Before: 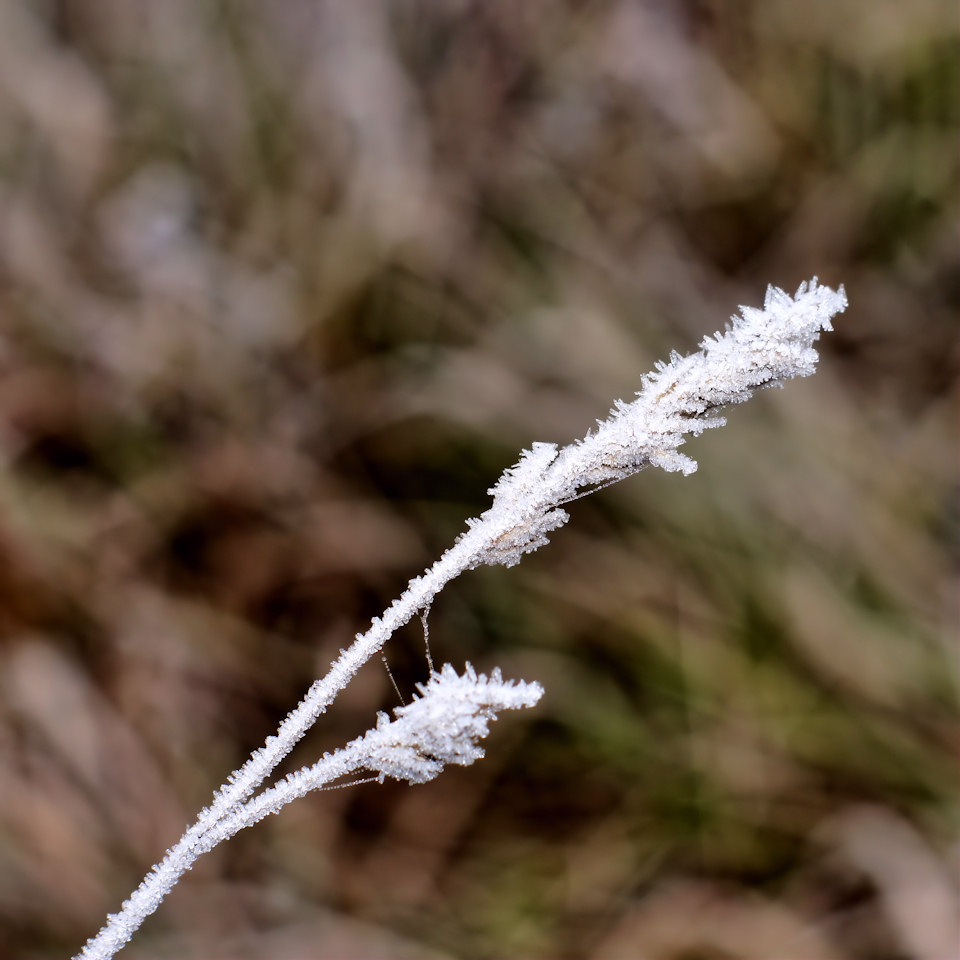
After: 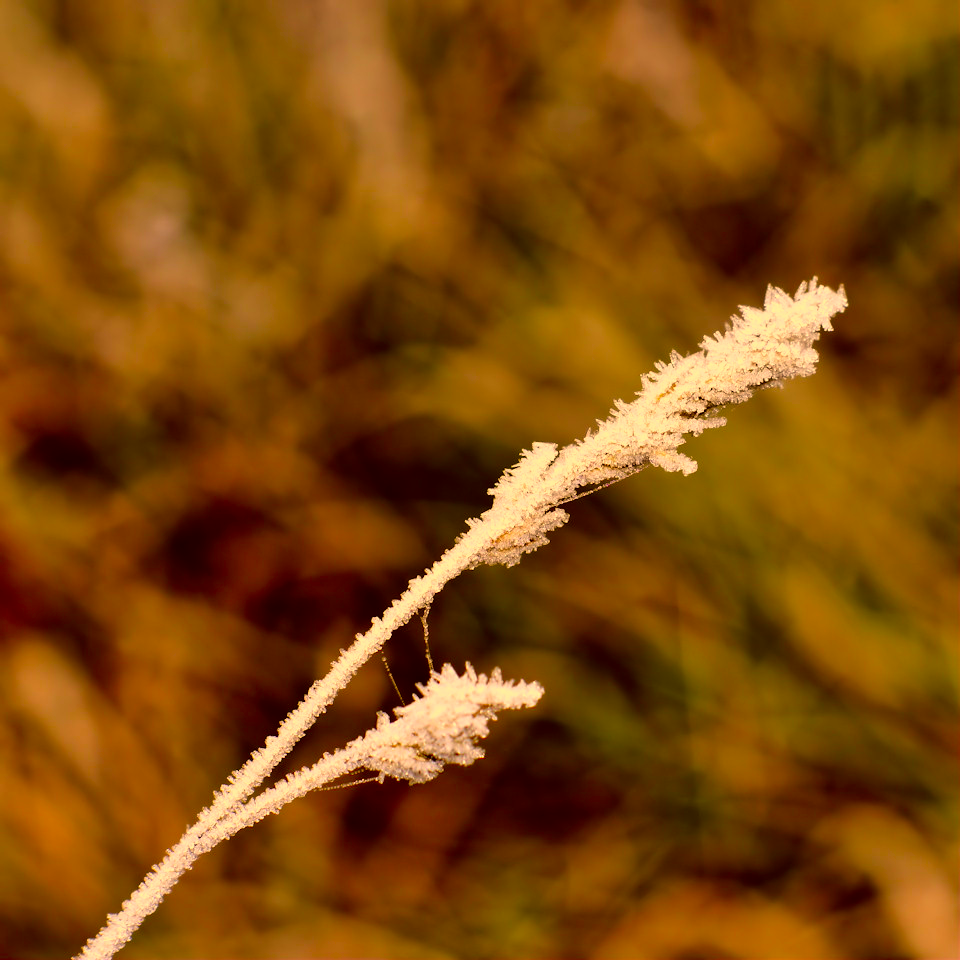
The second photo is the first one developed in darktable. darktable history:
color correction: highlights a* 10.44, highlights b* 30.04, shadows a* 2.73, shadows b* 17.51, saturation 1.72
tone equalizer: on, module defaults
